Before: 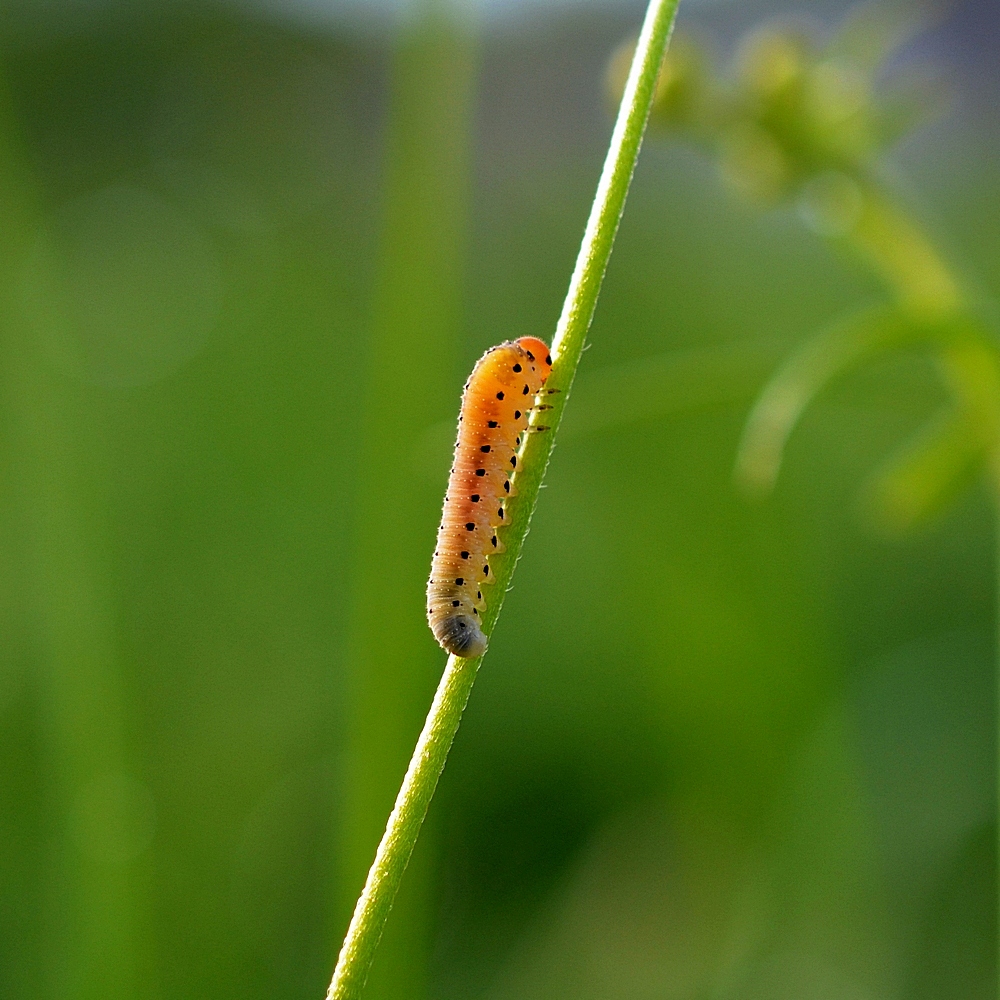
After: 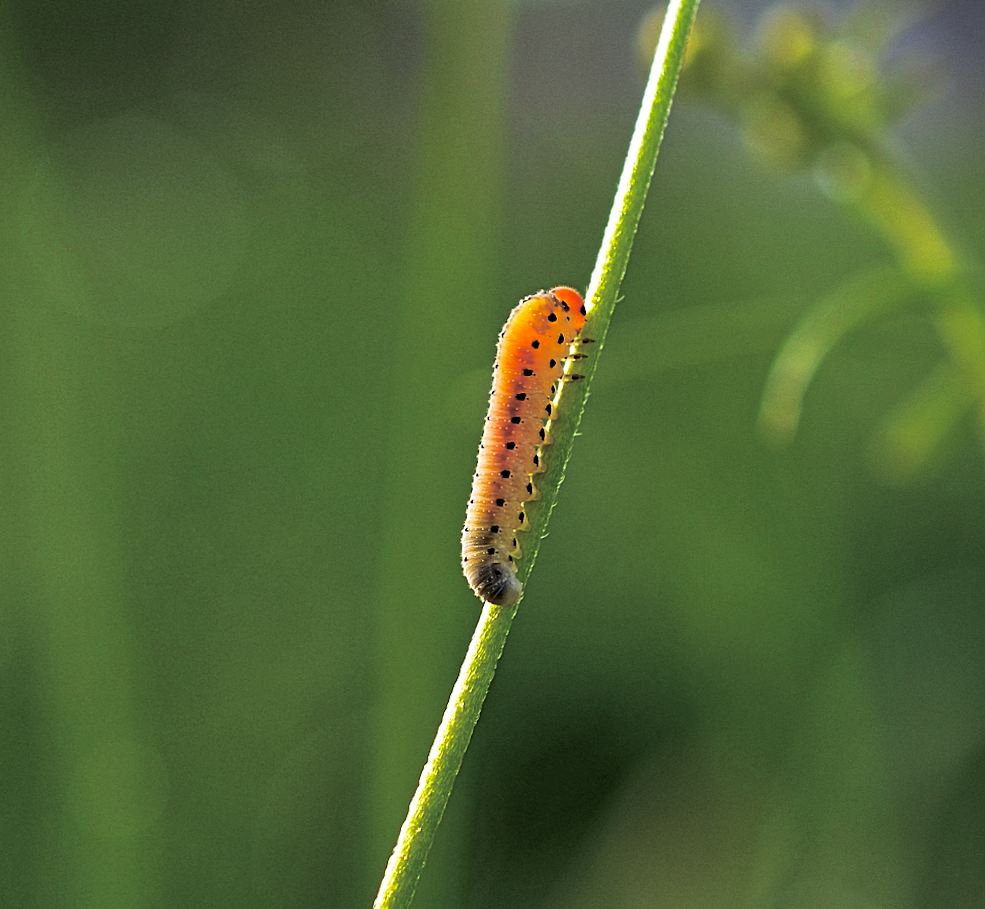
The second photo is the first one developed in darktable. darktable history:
rotate and perspective: rotation -0.013°, lens shift (vertical) -0.027, lens shift (horizontal) 0.178, crop left 0.016, crop right 0.989, crop top 0.082, crop bottom 0.918
contrast brightness saturation: contrast 0.09, saturation 0.28
contrast equalizer: y [[0.5, 0.501, 0.525, 0.597, 0.58, 0.514], [0.5 ×6], [0.5 ×6], [0 ×6], [0 ×6]]
split-toning: shadows › hue 36°, shadows › saturation 0.05, highlights › hue 10.8°, highlights › saturation 0.15, compress 40%
